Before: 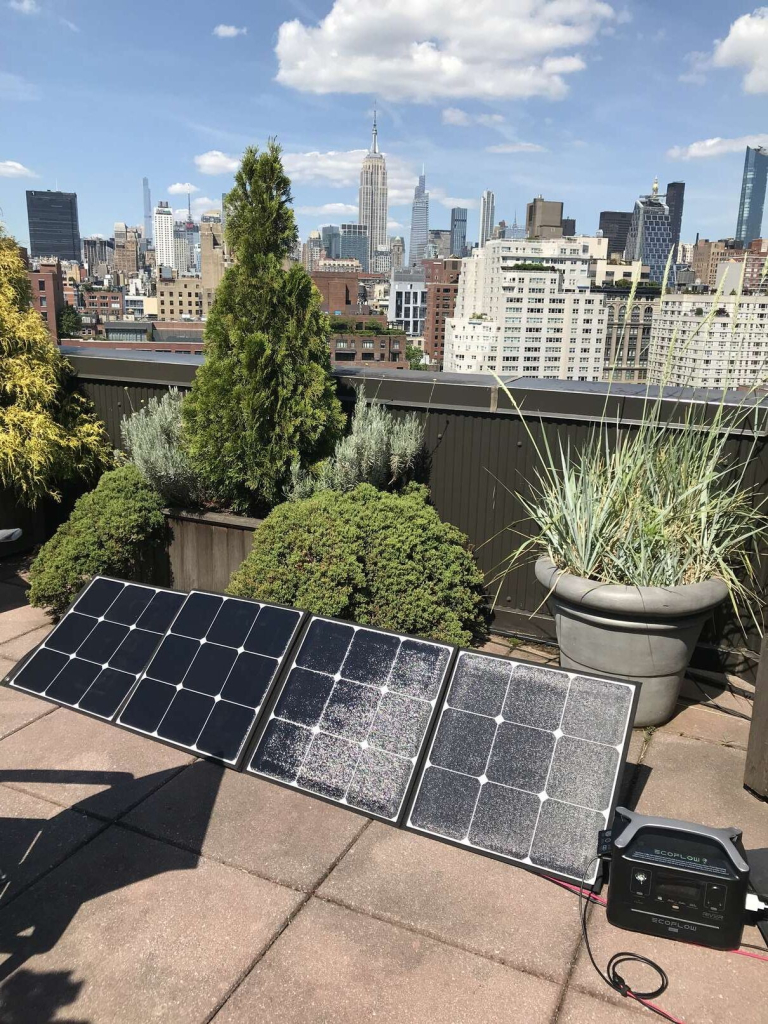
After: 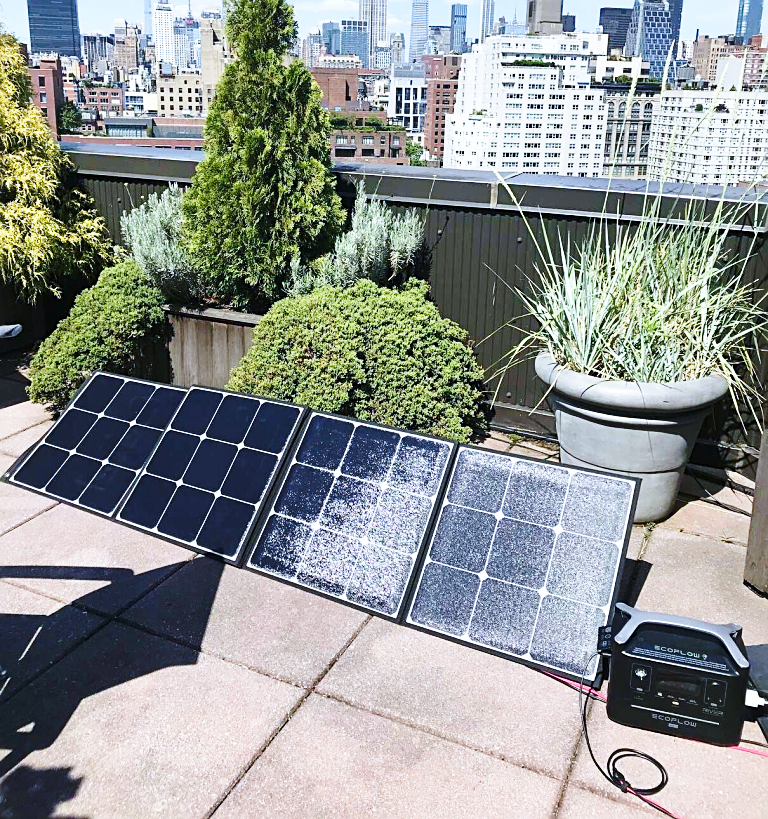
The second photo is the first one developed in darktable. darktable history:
base curve: curves: ch0 [(0, 0) (0.032, 0.037) (0.105, 0.228) (0.435, 0.76) (0.856, 0.983) (1, 1)], preserve colors none
sharpen: on, module defaults
white balance: red 0.926, green 1.003, blue 1.133
velvia: on, module defaults
crop and rotate: top 19.998%
